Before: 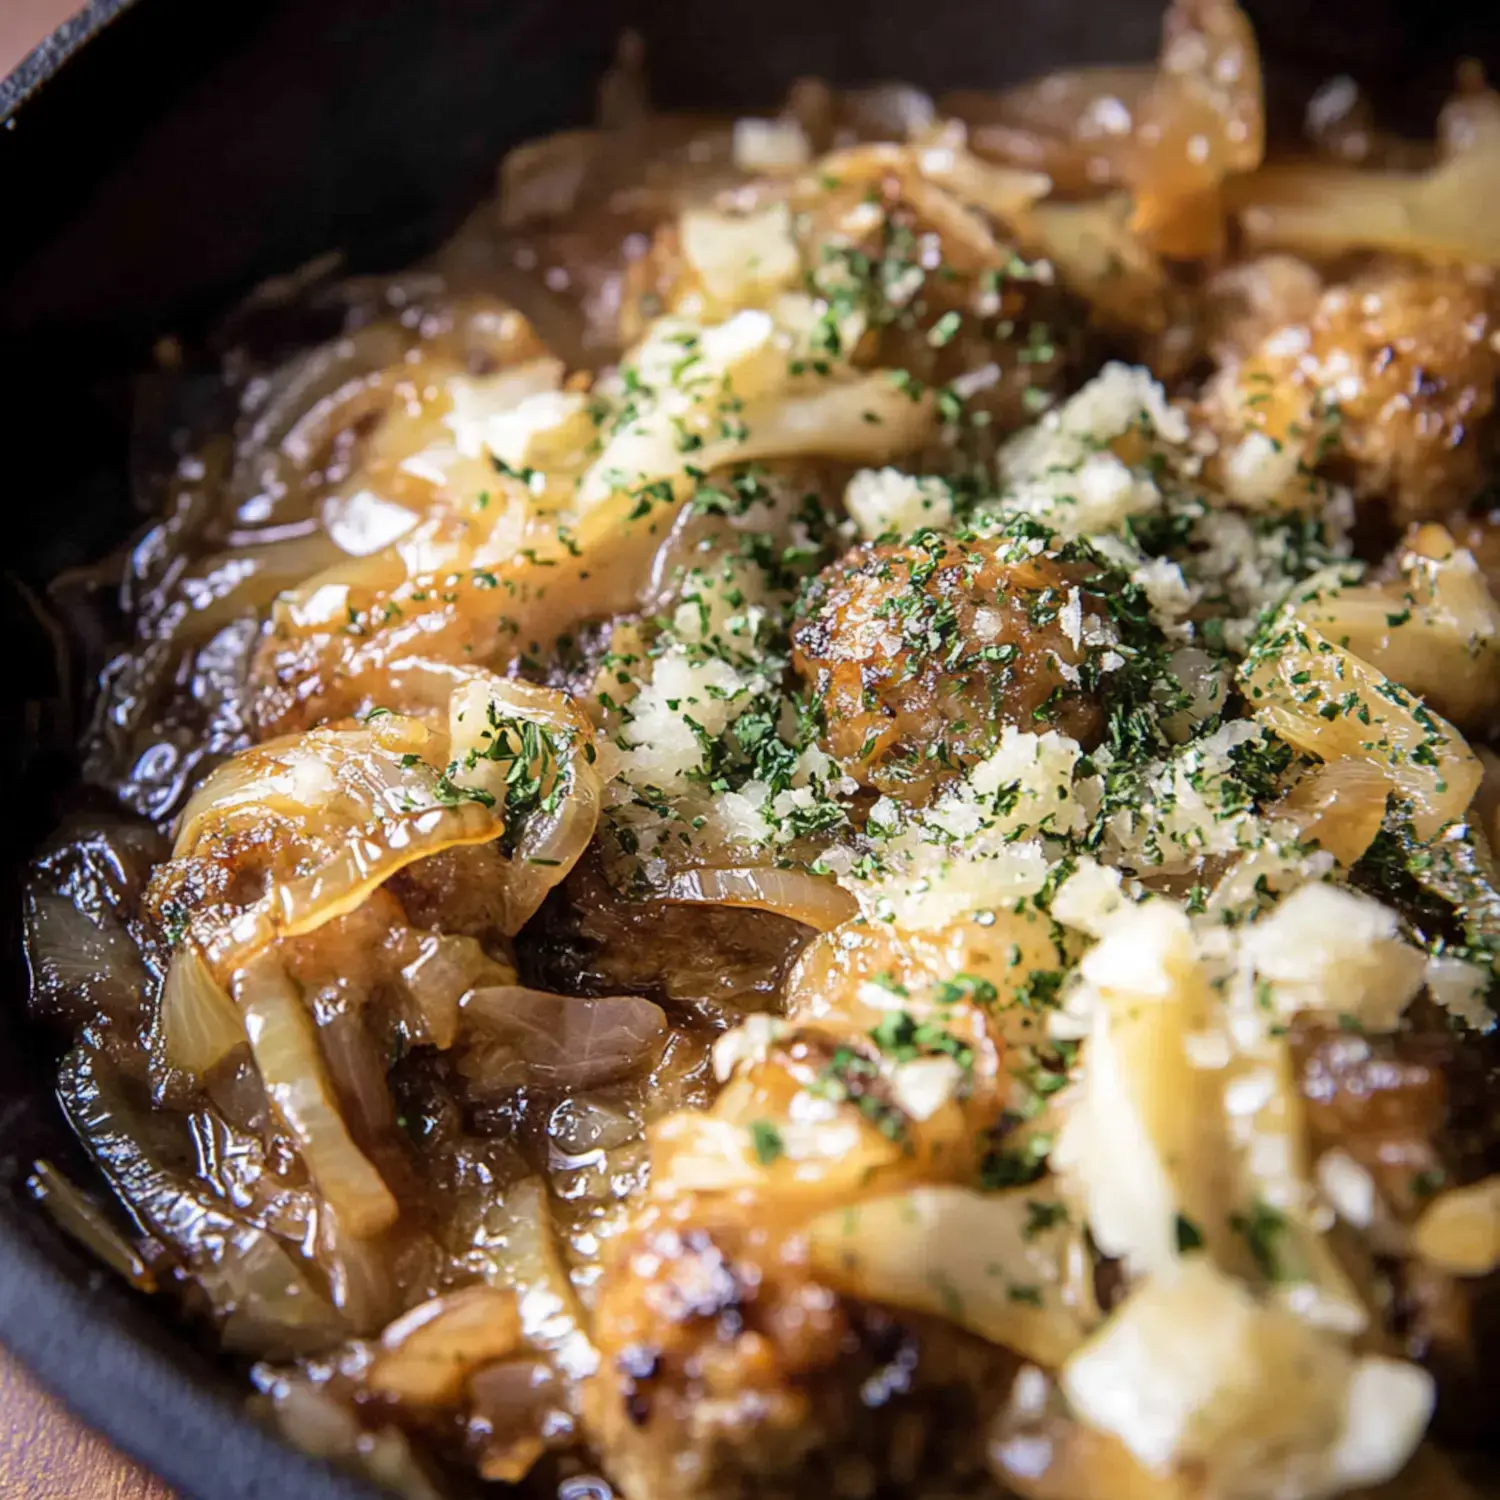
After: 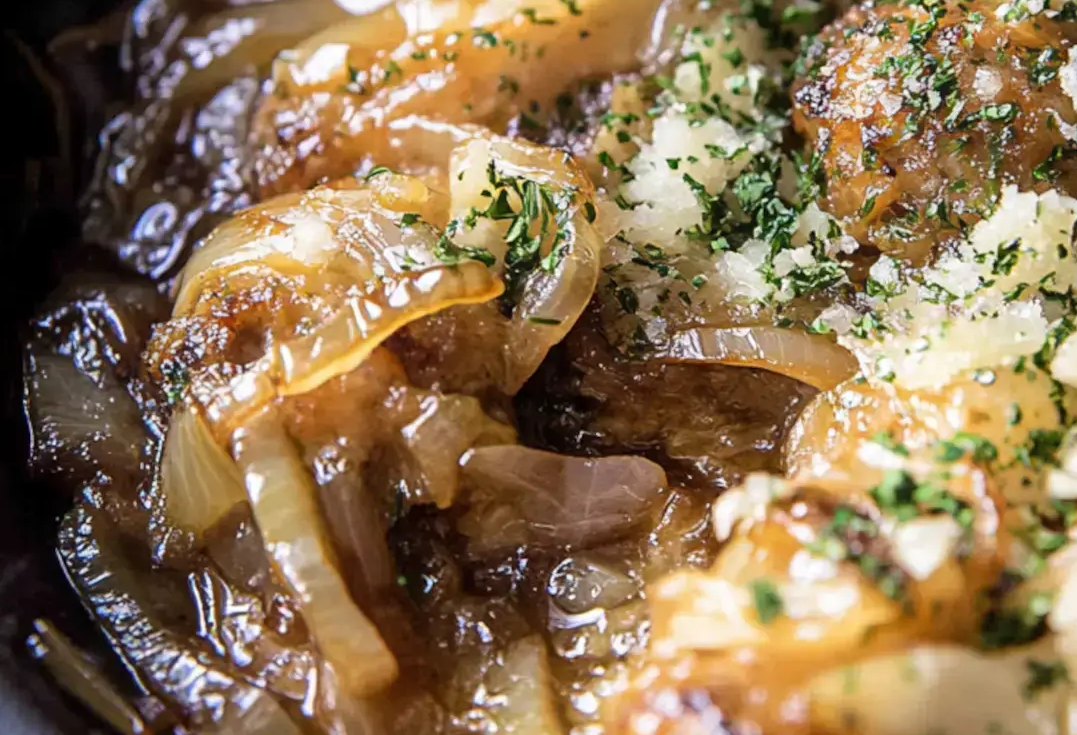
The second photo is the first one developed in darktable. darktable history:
crop: top 36.084%, right 28.167%, bottom 14.915%
